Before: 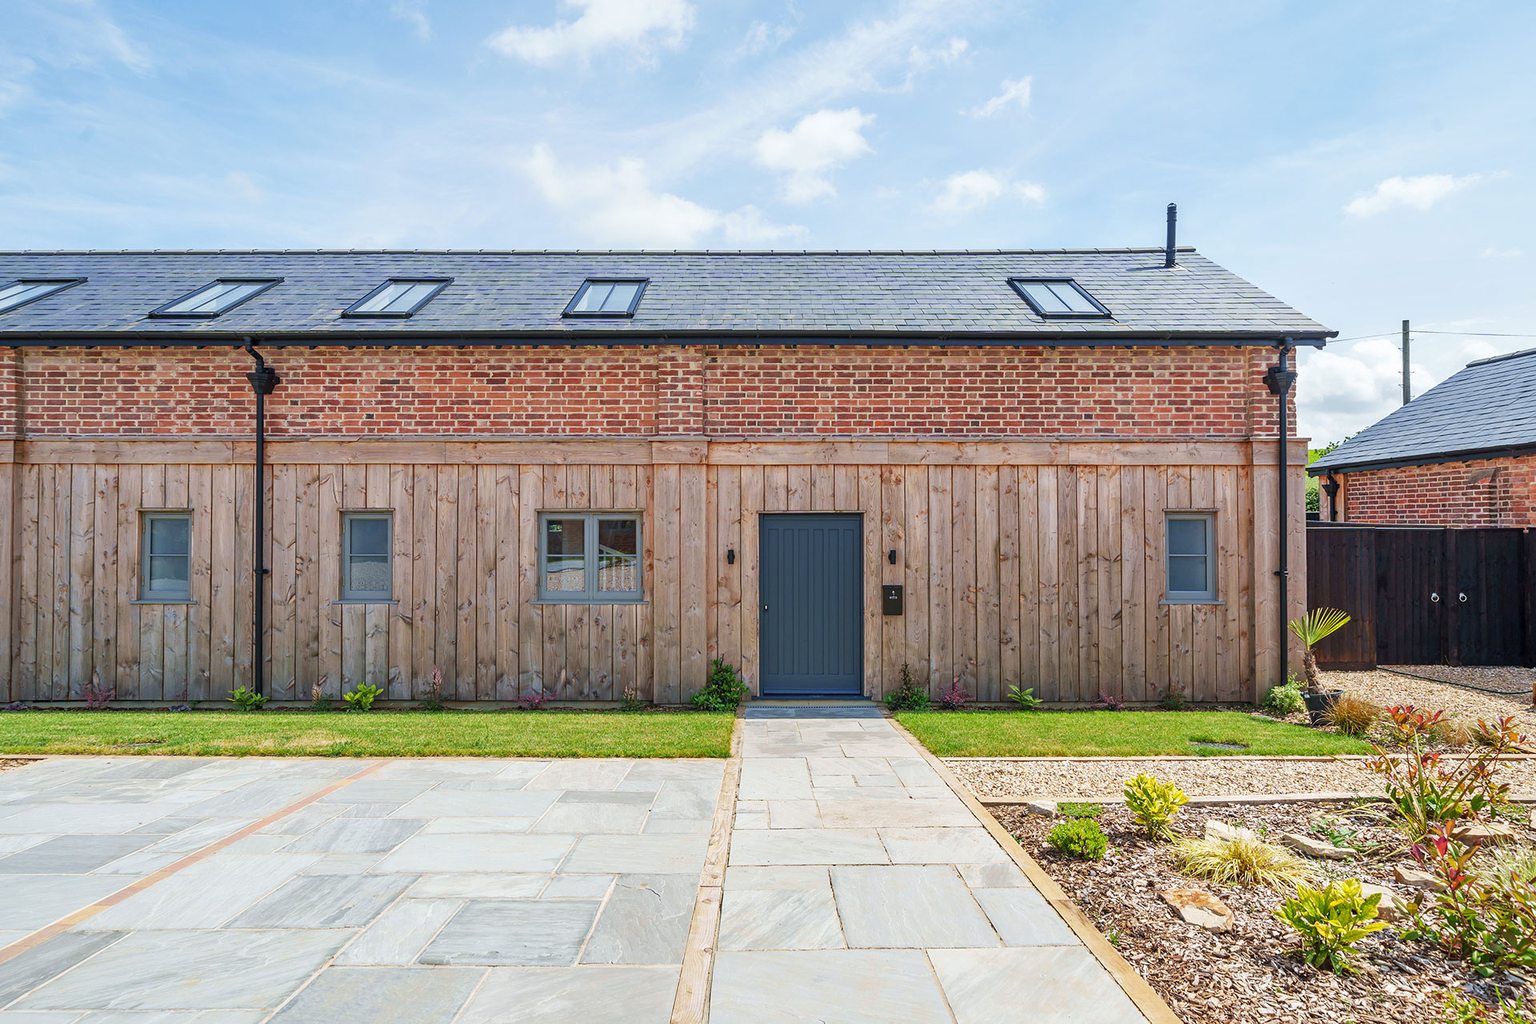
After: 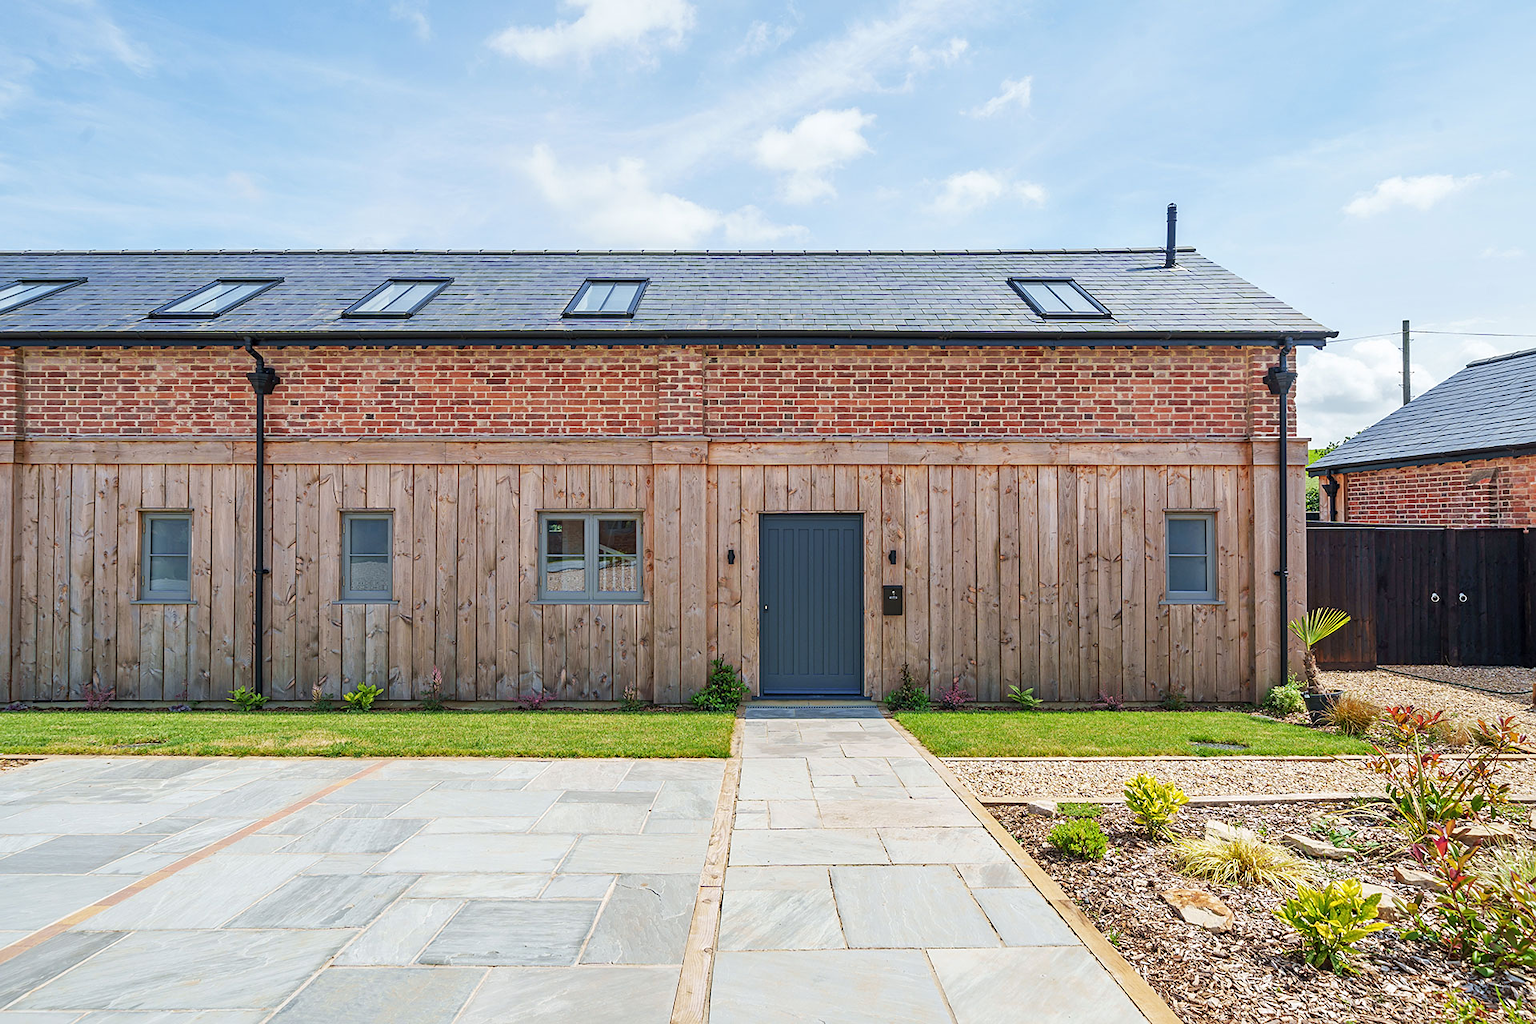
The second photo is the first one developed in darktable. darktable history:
sharpen: amount 0.214
